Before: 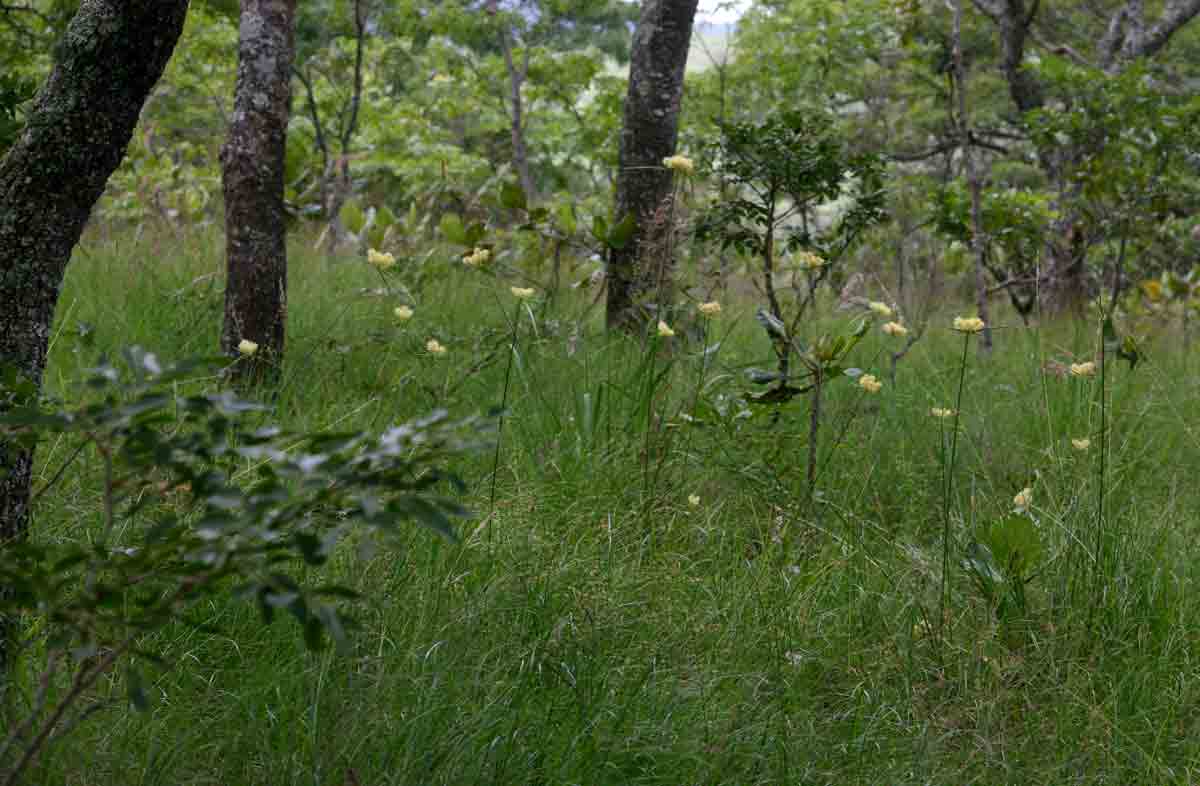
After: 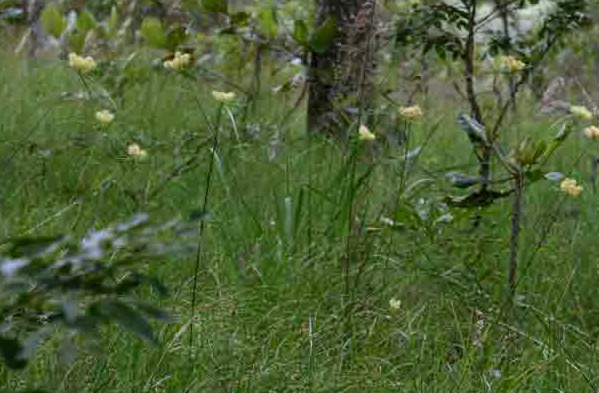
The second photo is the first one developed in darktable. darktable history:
crop: left 25%, top 25%, right 25%, bottom 25%
white balance: red 0.974, blue 1.044
